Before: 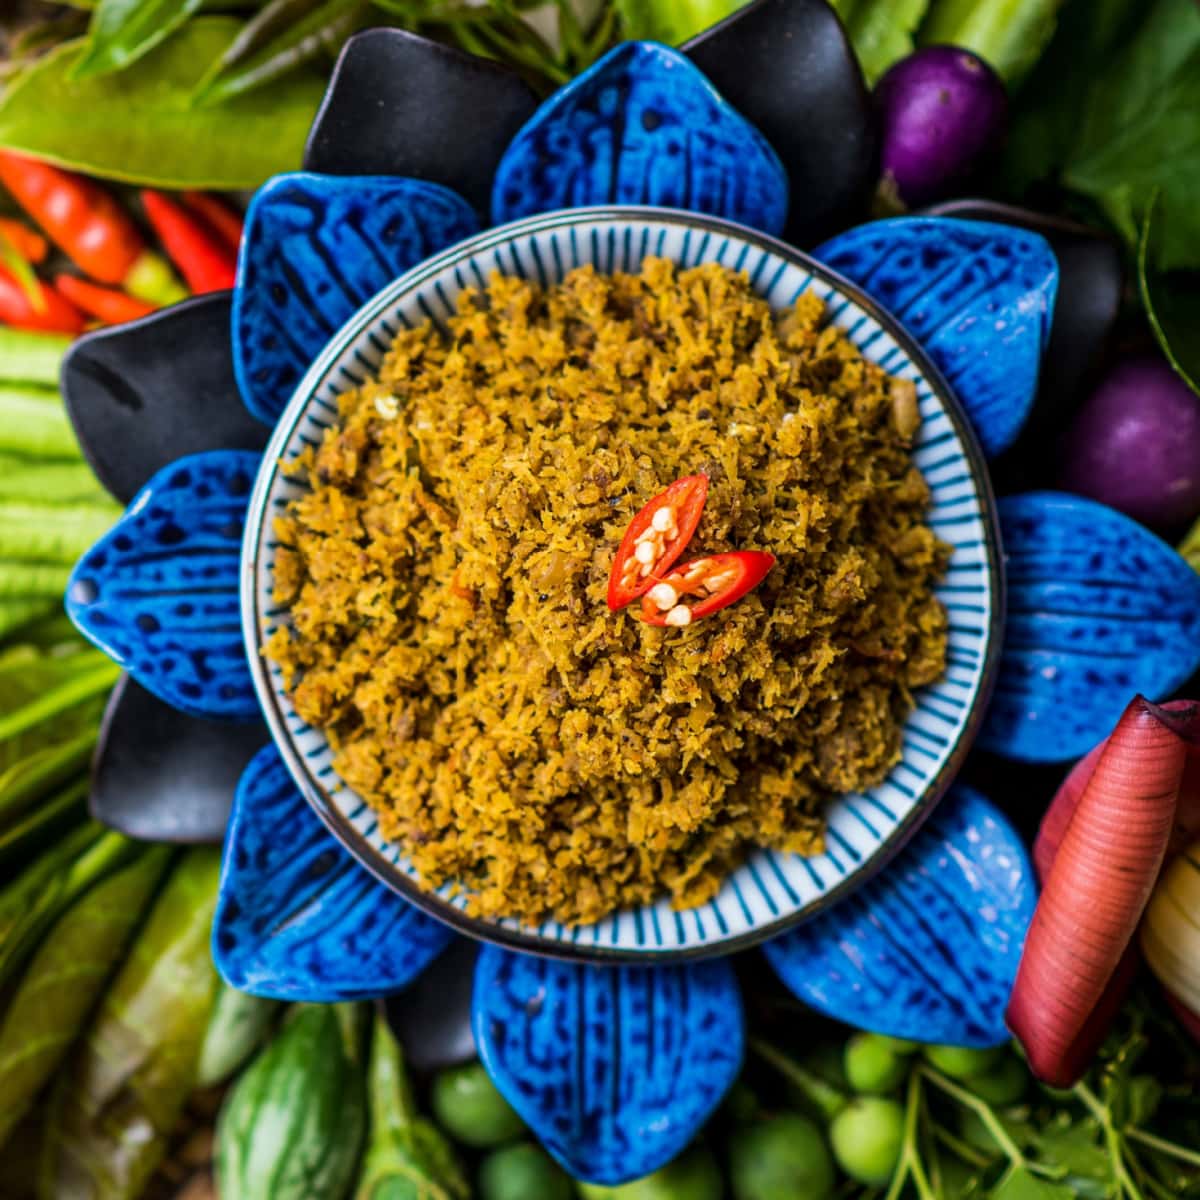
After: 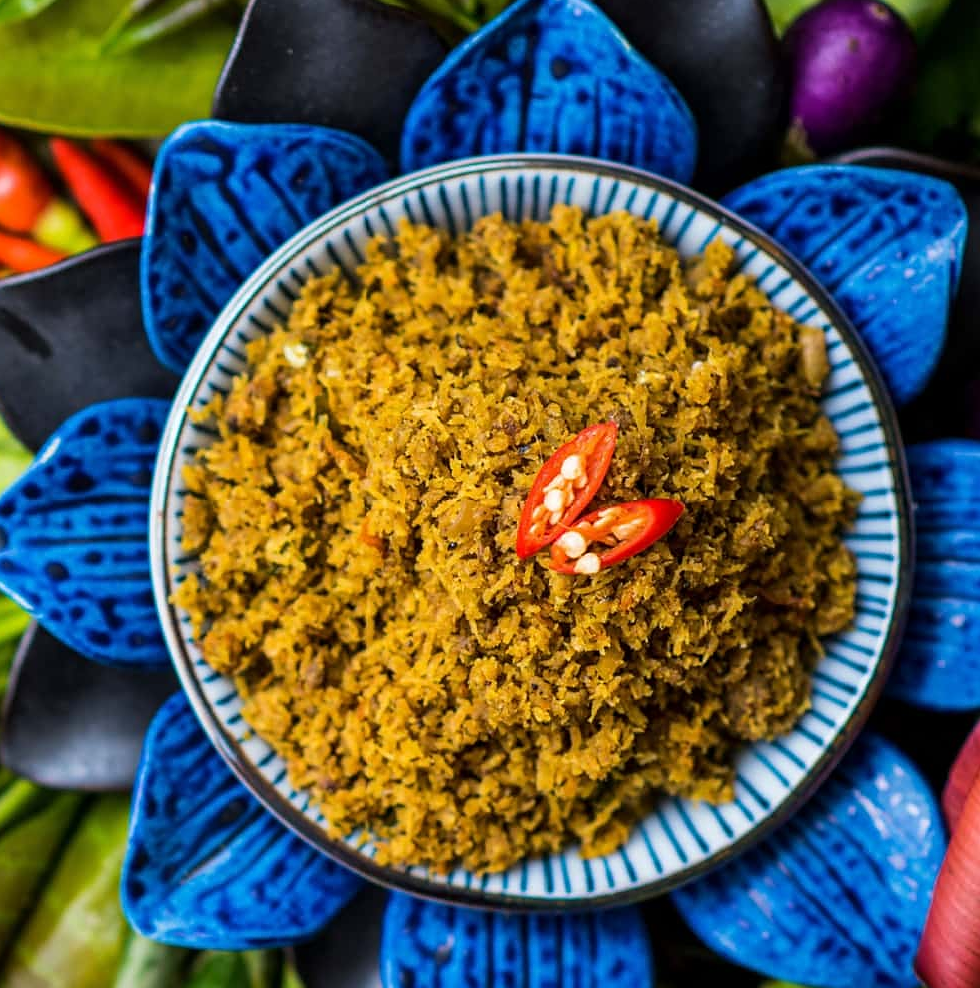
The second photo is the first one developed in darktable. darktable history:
sharpen: radius 1.05
crop and rotate: left 7.659%, top 4.399%, right 10.631%, bottom 13.191%
